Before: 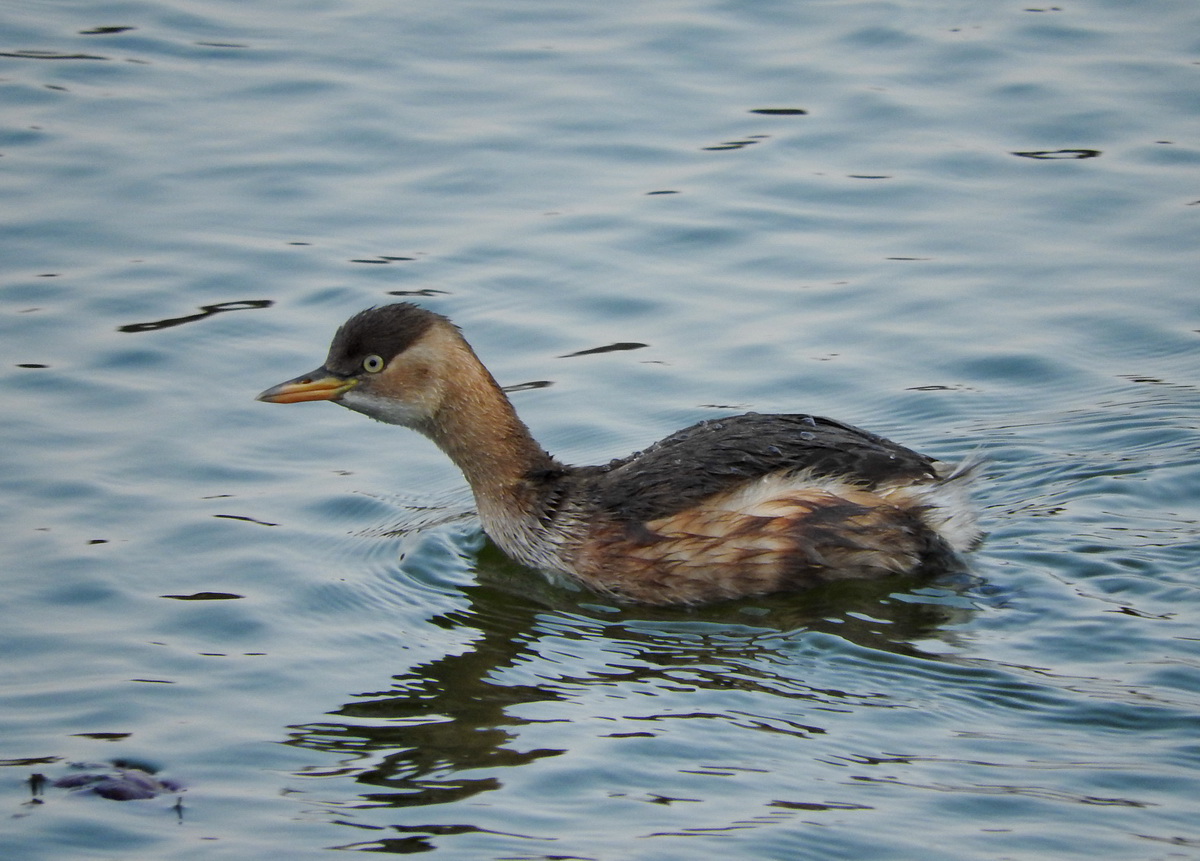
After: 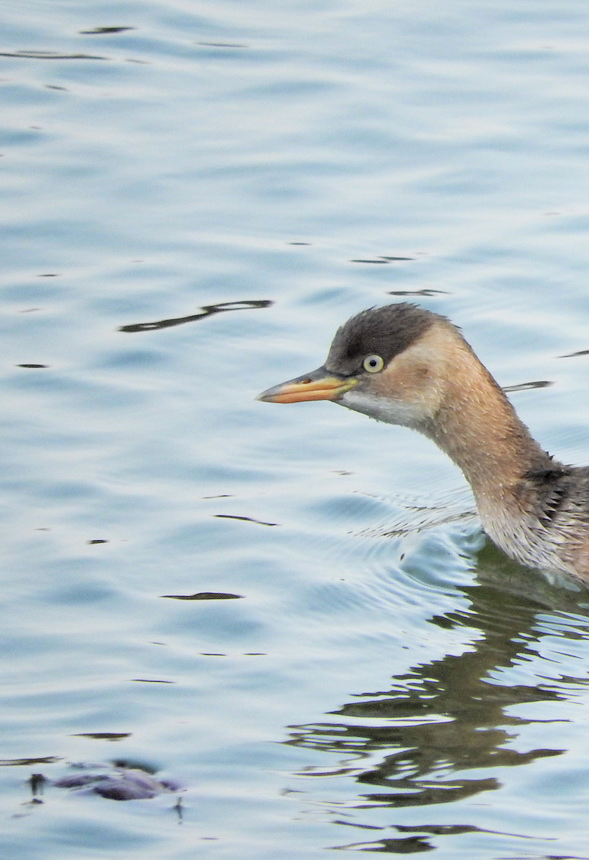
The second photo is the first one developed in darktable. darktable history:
global tonemap: drago (0.7, 100)
crop and rotate: left 0%, top 0%, right 50.845%
